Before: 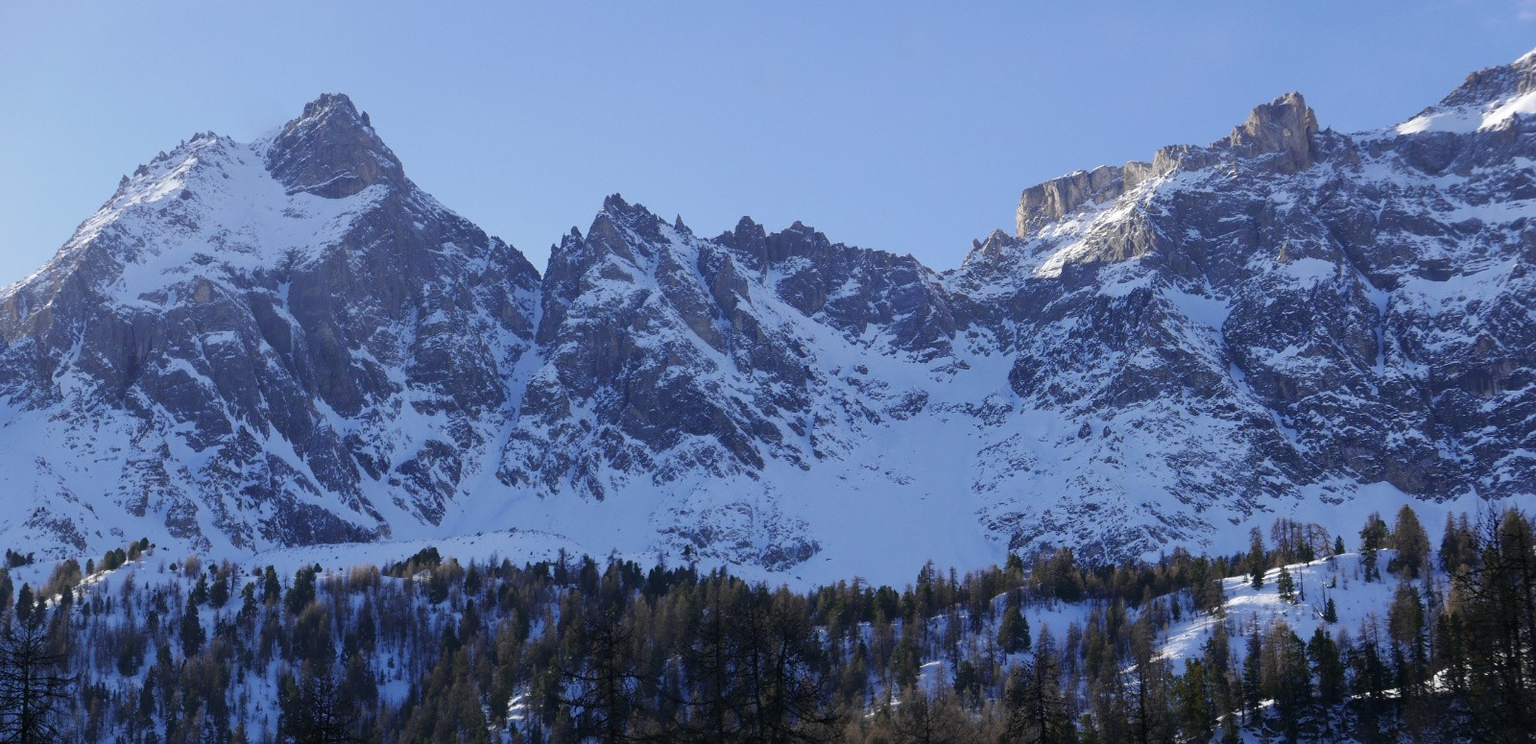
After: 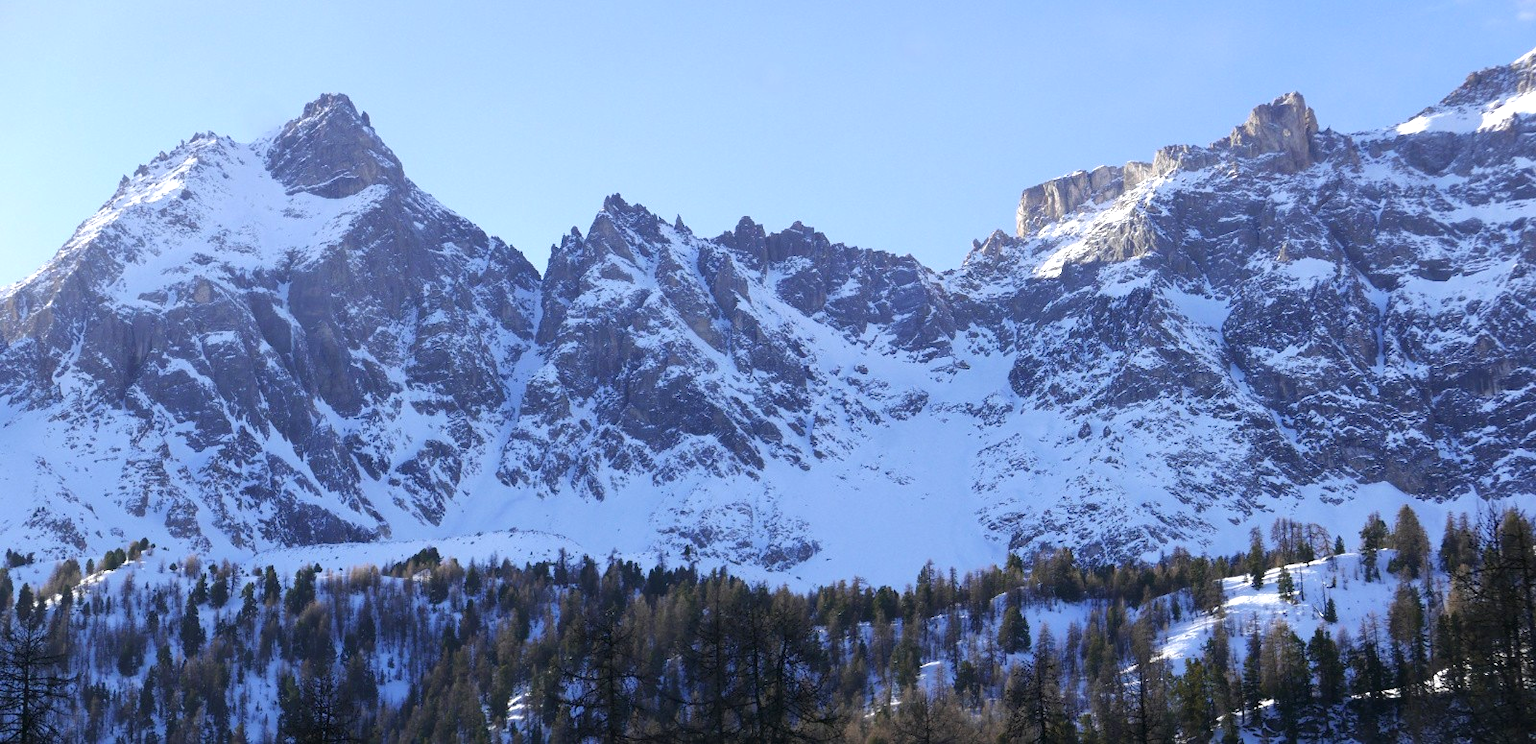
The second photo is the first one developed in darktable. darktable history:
local contrast: mode bilateral grid, contrast 20, coarseness 51, detail 101%, midtone range 0.2
exposure: exposure 0.672 EV, compensate highlight preservation false
